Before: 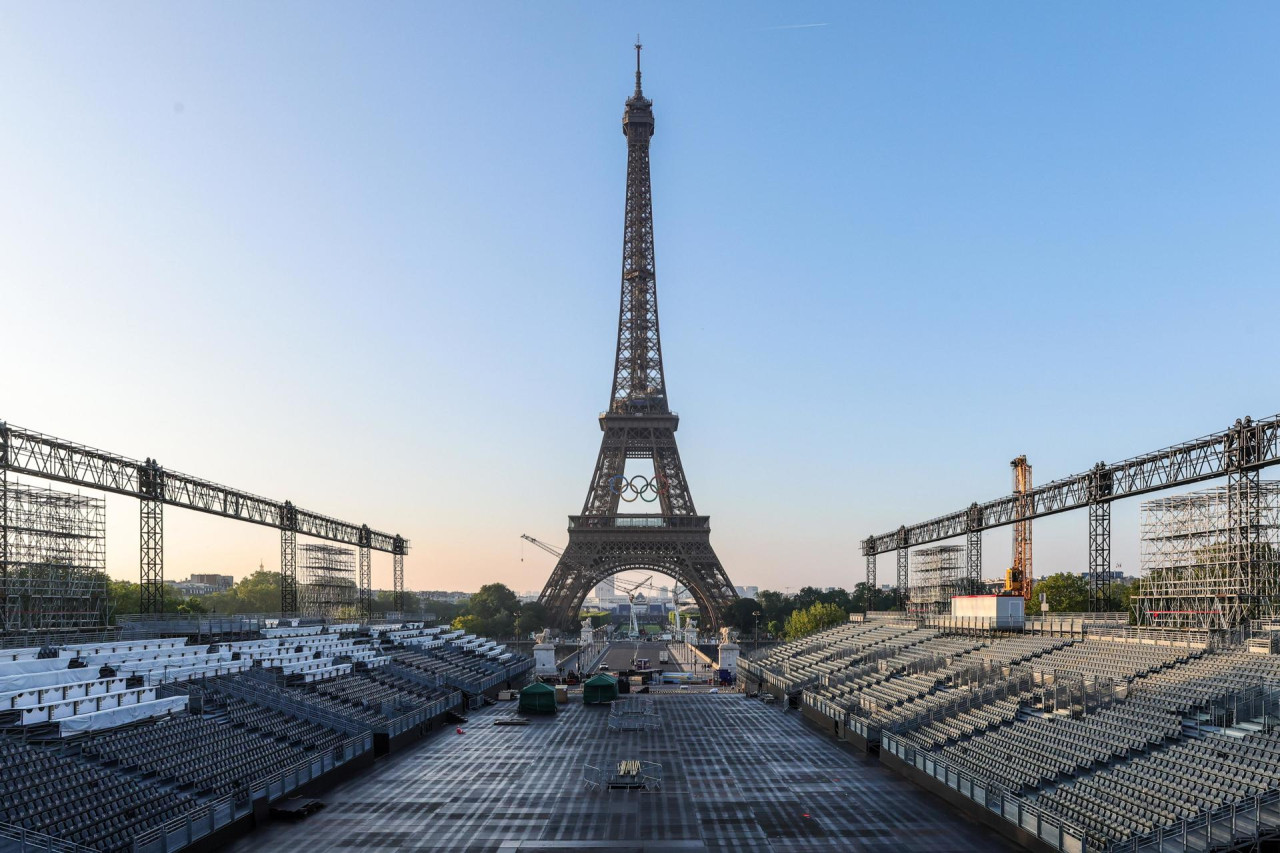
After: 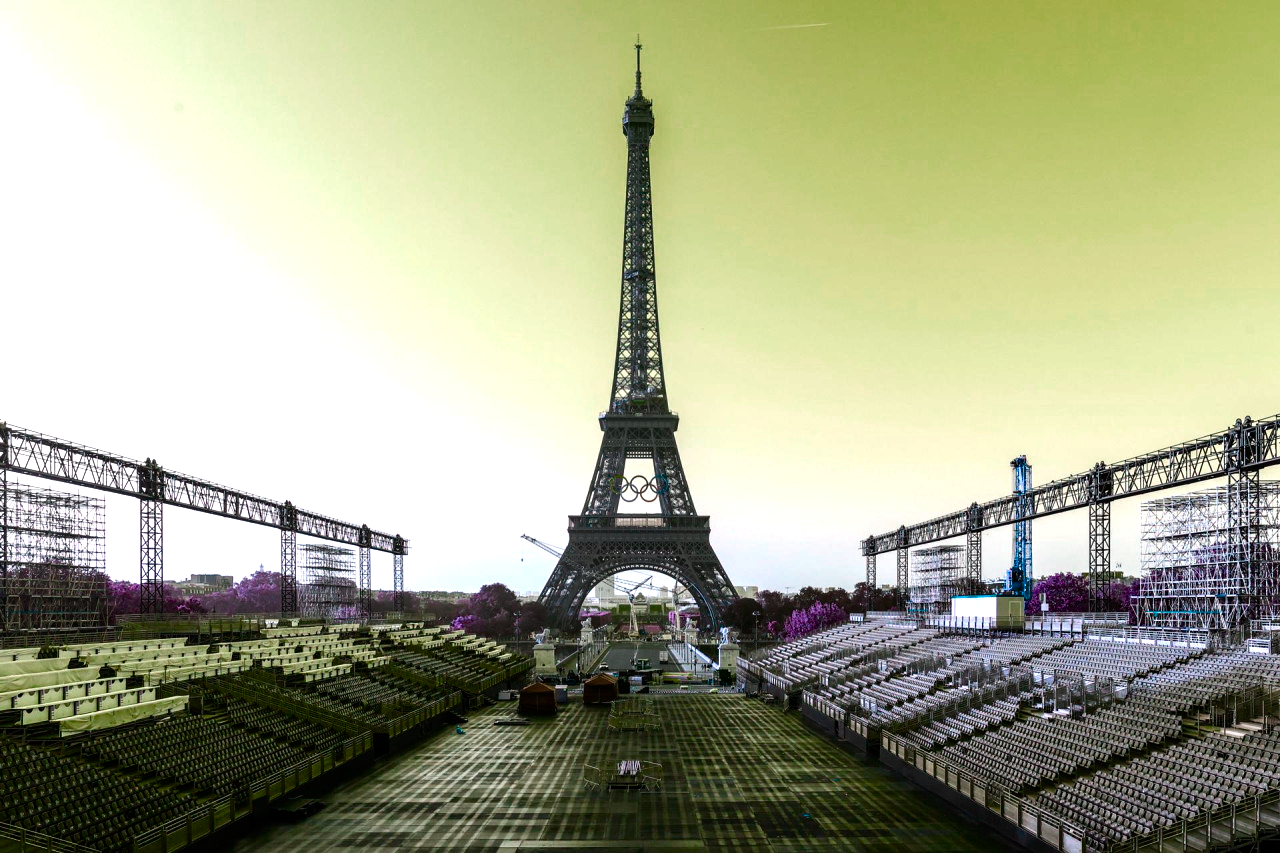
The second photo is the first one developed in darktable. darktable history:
color balance rgb: perceptual saturation grading › global saturation 20%, perceptual saturation grading › highlights -14.127%, perceptual saturation grading › shadows 49.664%, hue shift -149.31°, perceptual brilliance grading › global brilliance 2.972%, perceptual brilliance grading › highlights -3.401%, perceptual brilliance grading › shadows 2.932%, contrast 34.674%, saturation formula JzAzBz (2021)
